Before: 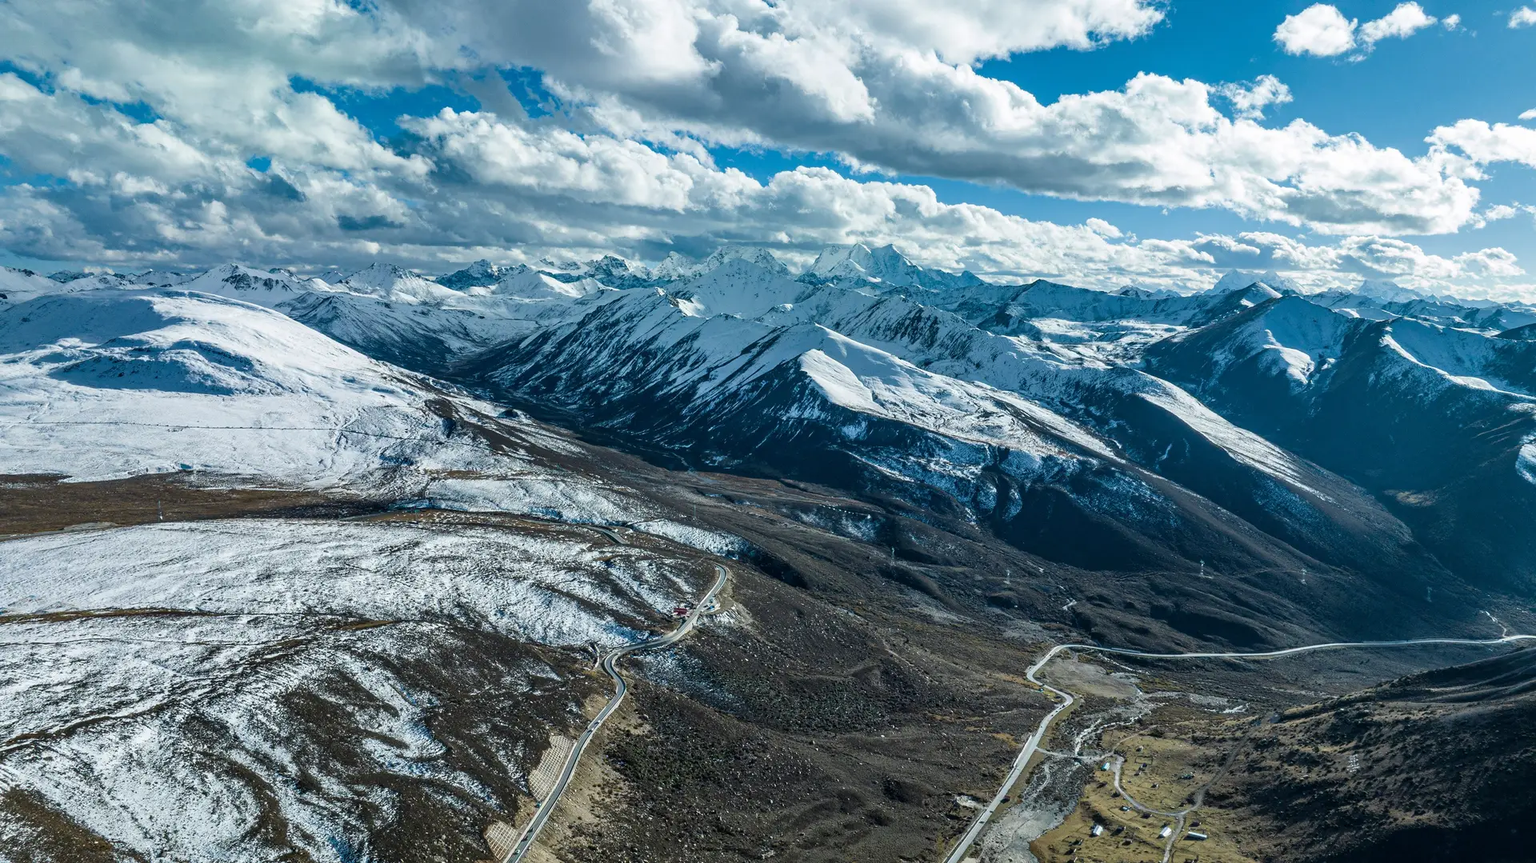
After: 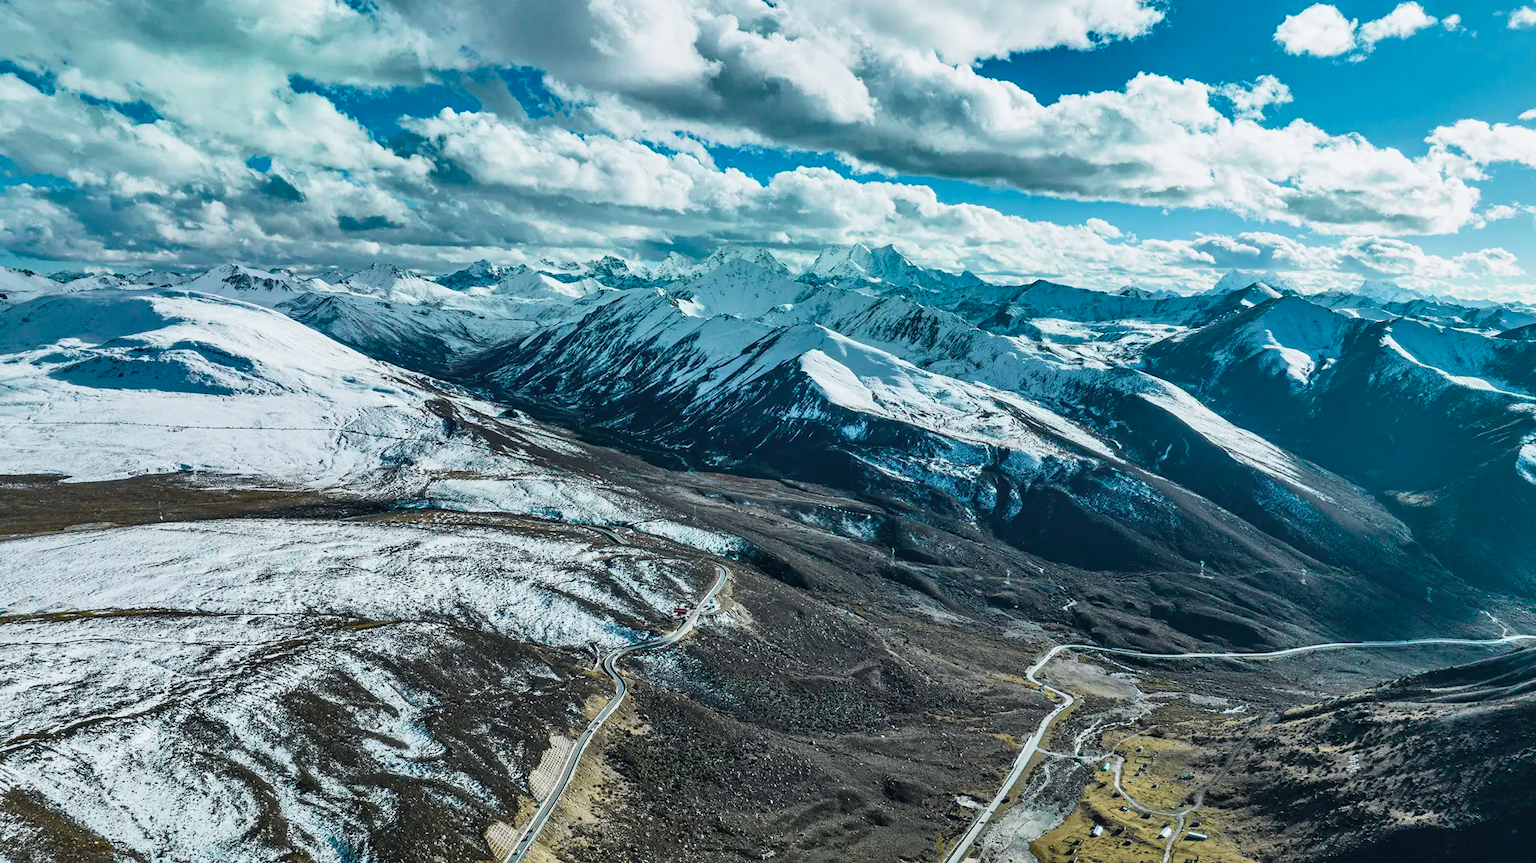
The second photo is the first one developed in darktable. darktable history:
tone curve: curves: ch0 [(0, 0.013) (0.104, 0.103) (0.258, 0.267) (0.448, 0.489) (0.709, 0.794) (0.895, 0.915) (0.994, 0.971)]; ch1 [(0, 0) (0.335, 0.298) (0.446, 0.416) (0.488, 0.488) (0.515, 0.504) (0.581, 0.615) (0.635, 0.661) (1, 1)]; ch2 [(0, 0) (0.314, 0.306) (0.436, 0.447) (0.502, 0.5) (0.538, 0.541) (0.568, 0.603) (0.641, 0.635) (0.717, 0.701) (1, 1)], color space Lab, independent channels, preserve colors none
shadows and highlights: soften with gaussian
